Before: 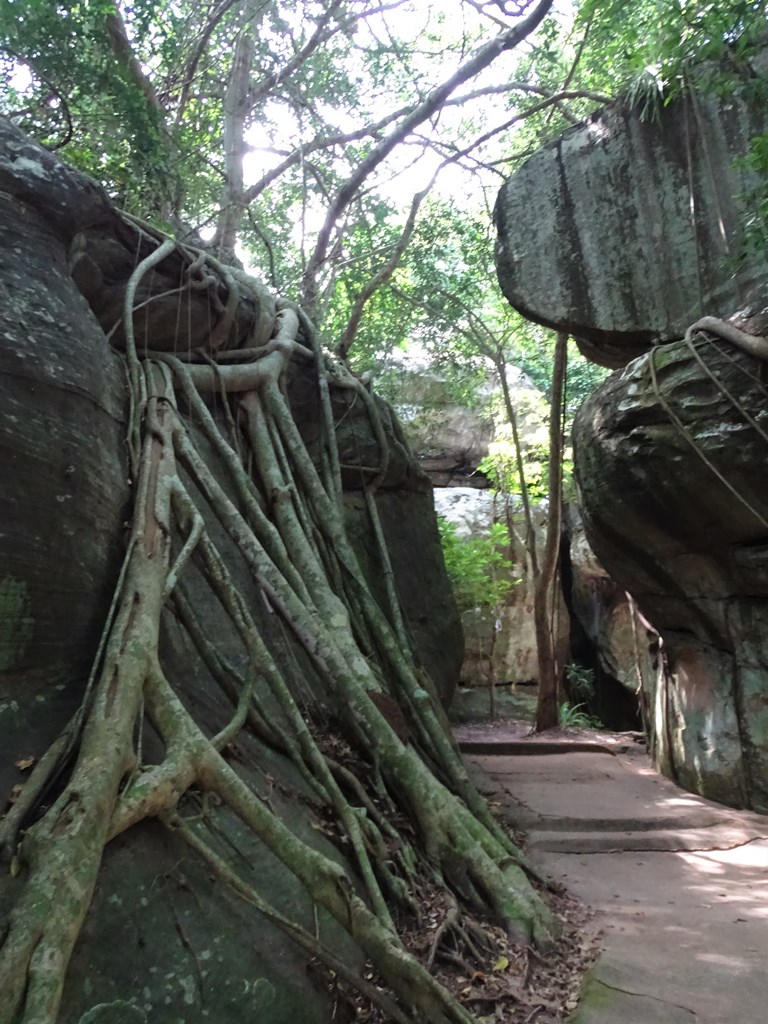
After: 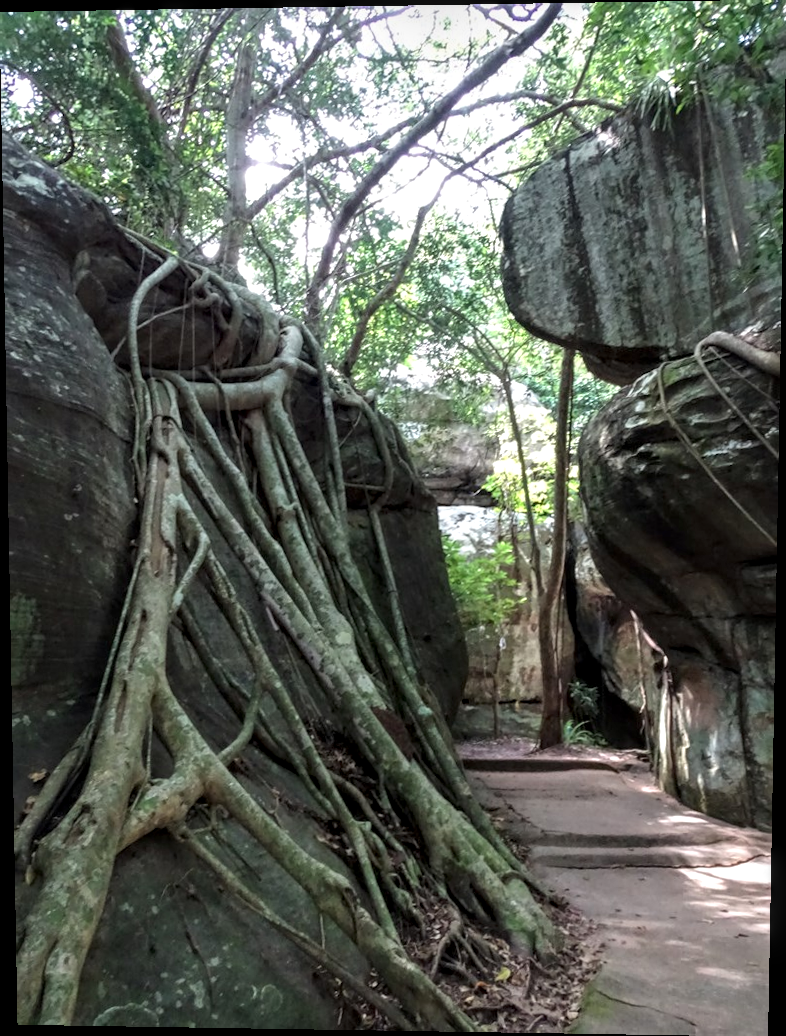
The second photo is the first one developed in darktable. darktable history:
local contrast: highlights 59%, detail 145%
rotate and perspective: lens shift (vertical) 0.048, lens shift (horizontal) -0.024, automatic cropping off
